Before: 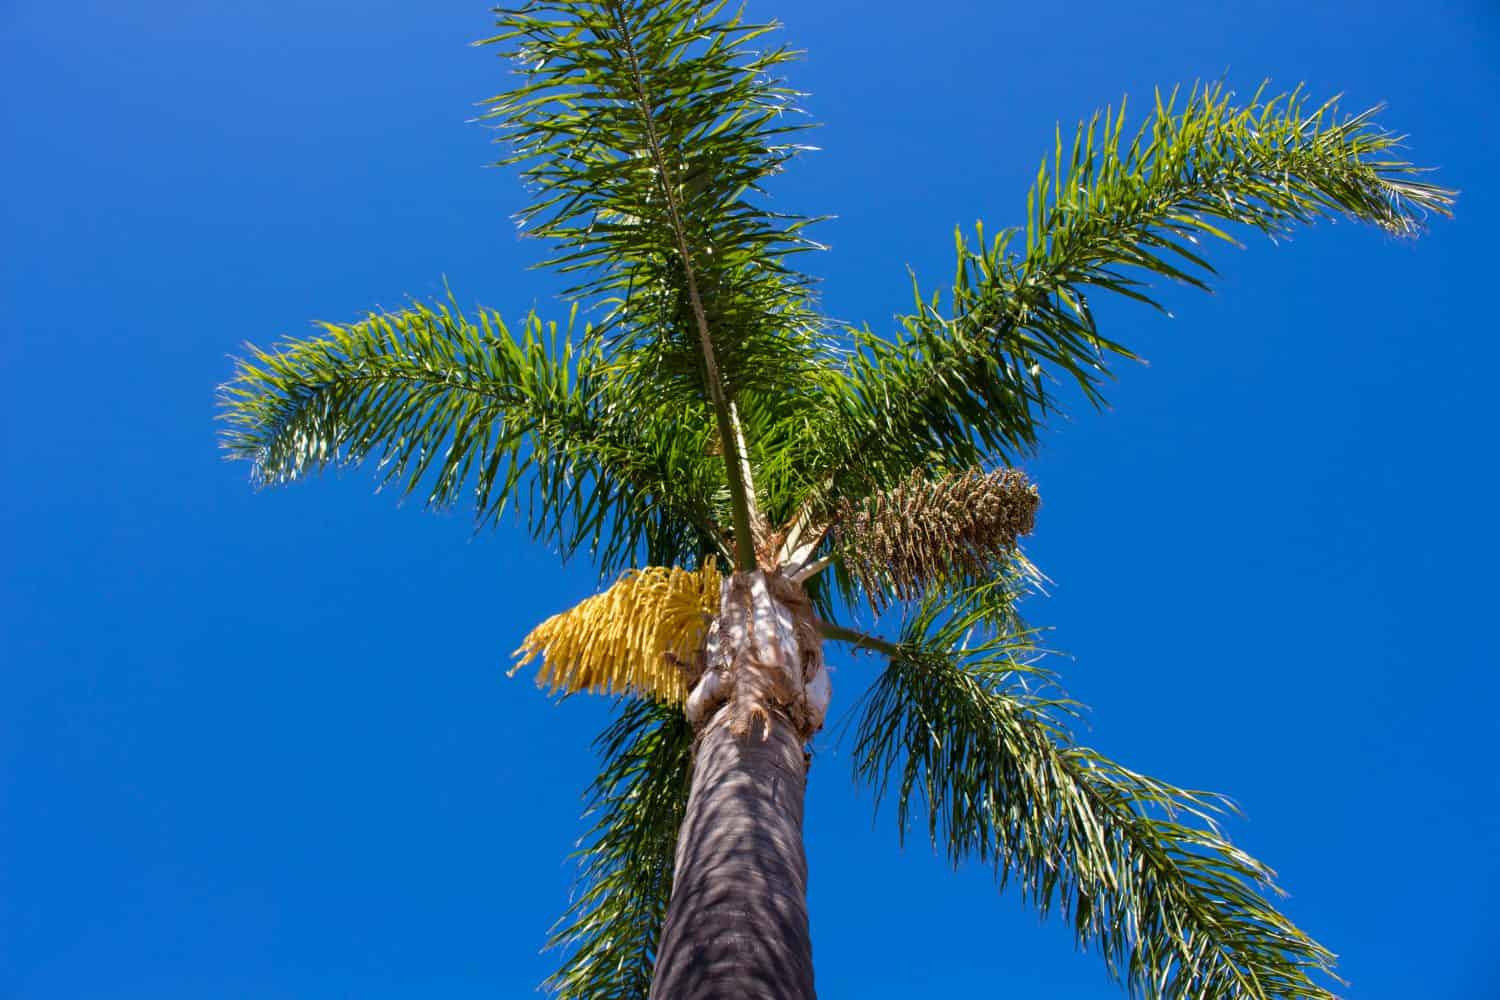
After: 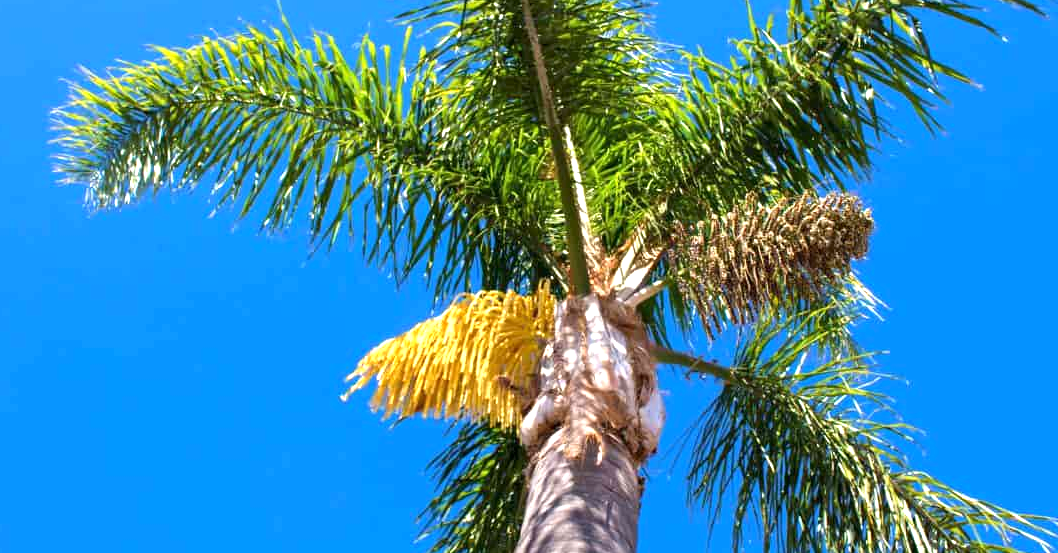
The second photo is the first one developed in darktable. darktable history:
exposure: exposure 1 EV, compensate highlight preservation false
crop: left 11.123%, top 27.61%, right 18.3%, bottom 17.034%
